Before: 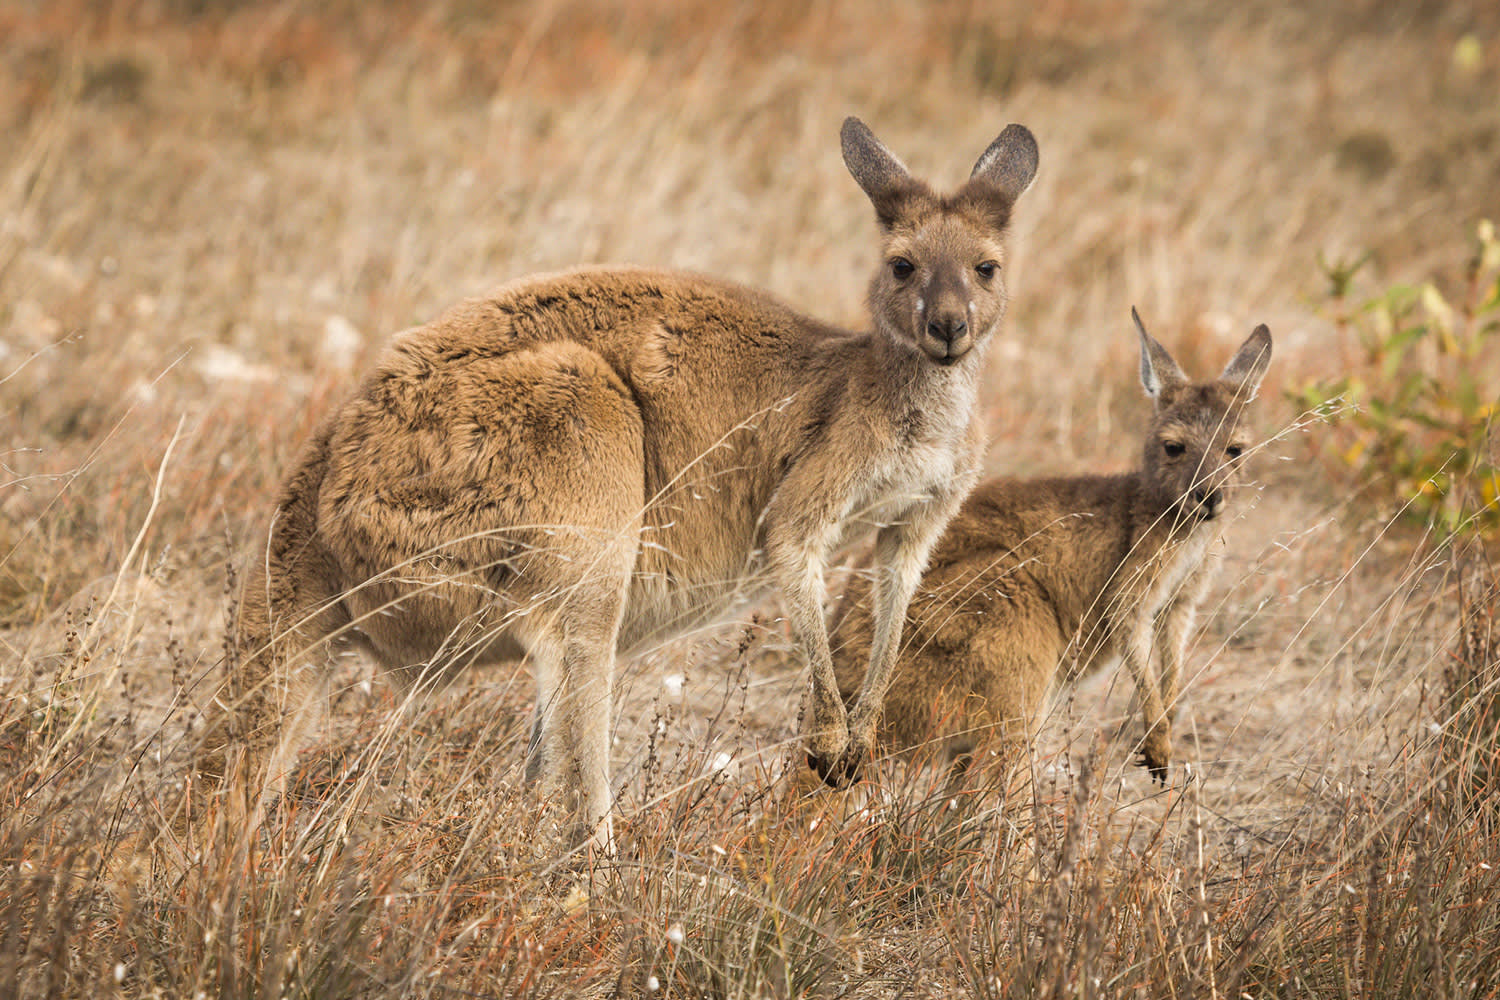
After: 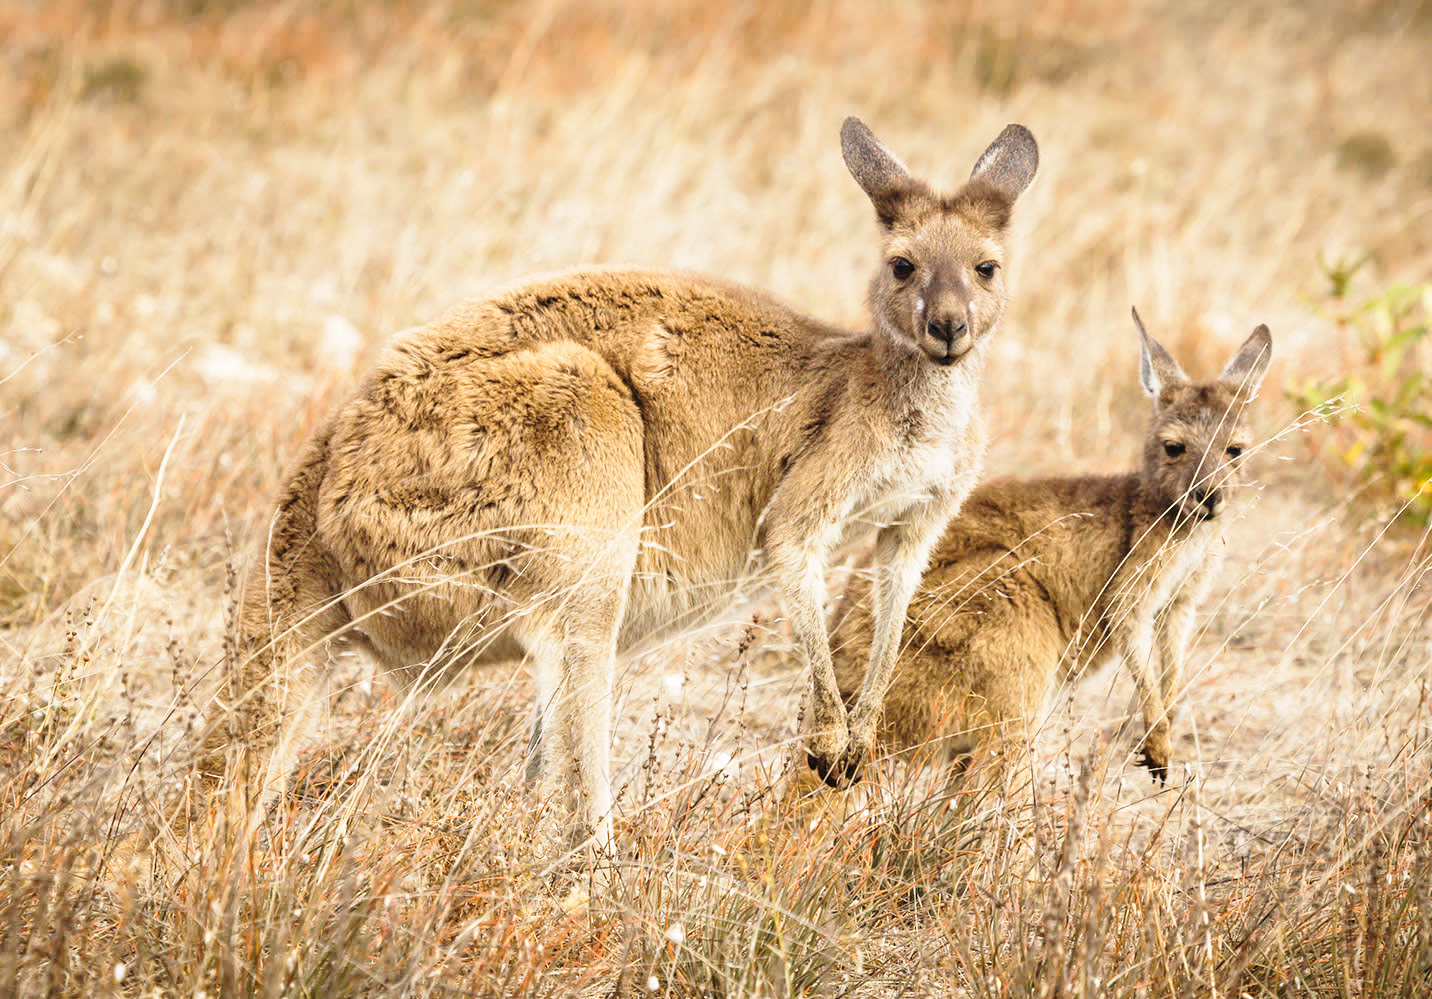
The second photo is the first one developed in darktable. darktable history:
base curve: curves: ch0 [(0, 0) (0.028, 0.03) (0.121, 0.232) (0.46, 0.748) (0.859, 0.968) (1, 1)], preserve colors none
crop: right 4.504%, bottom 0.034%
